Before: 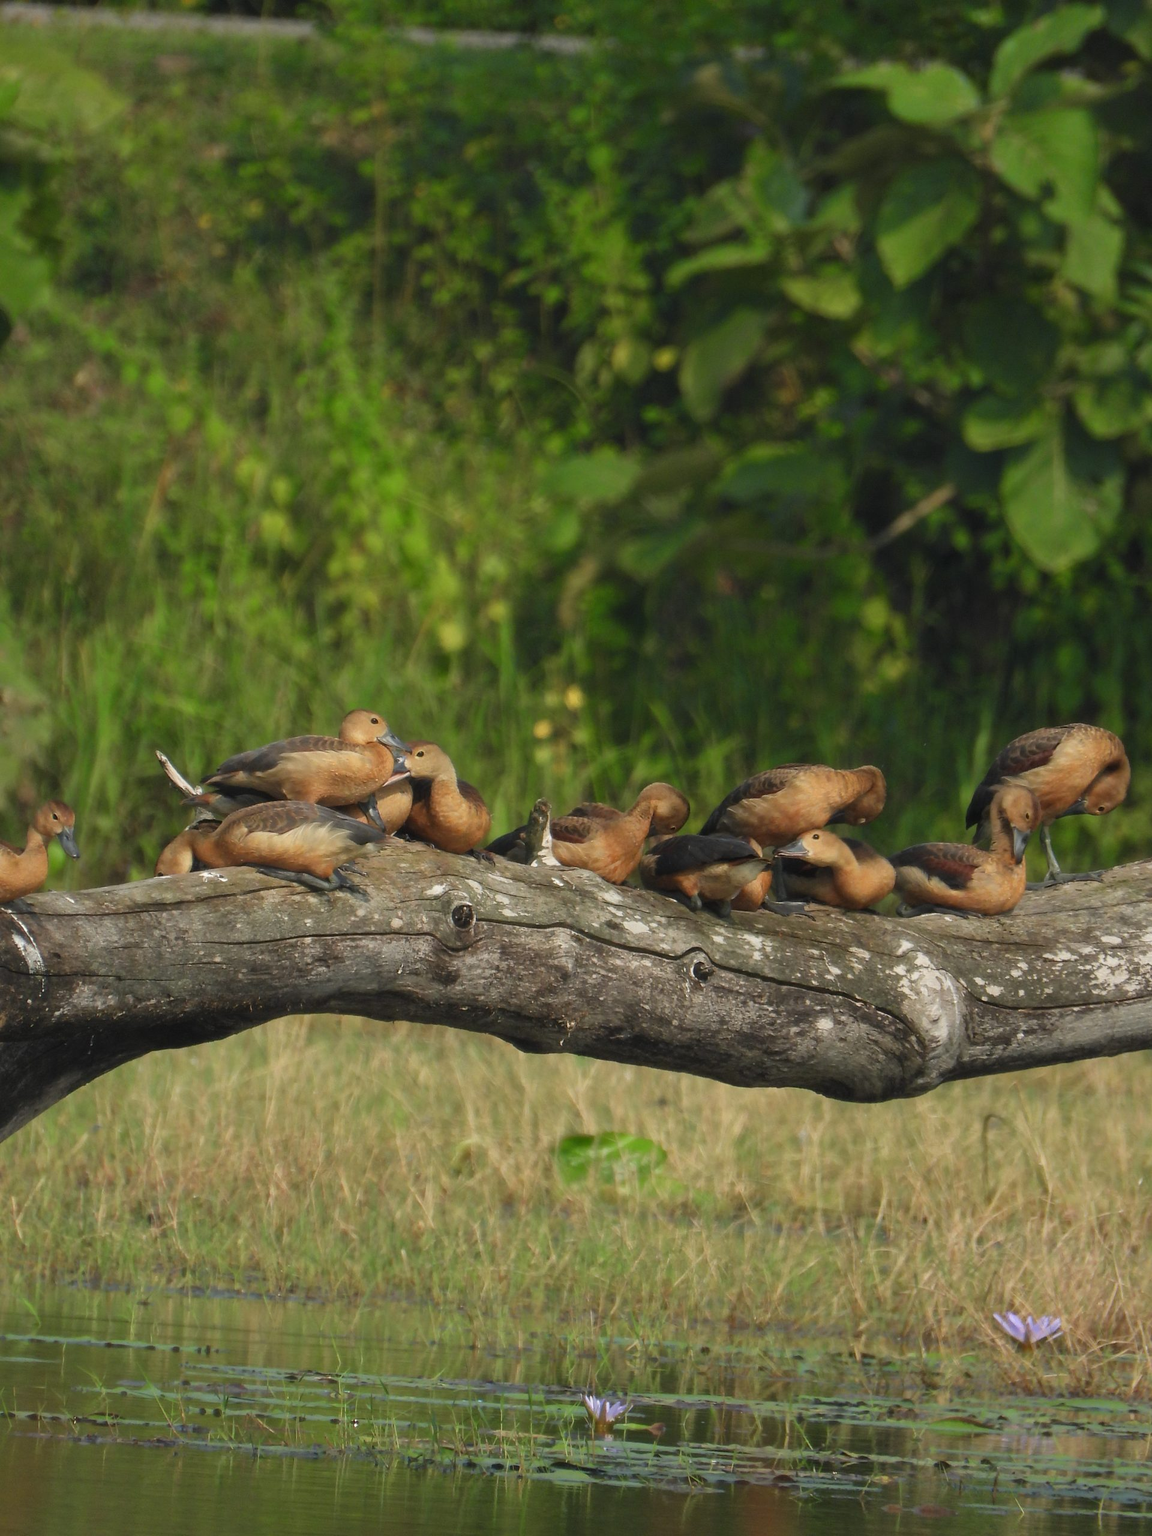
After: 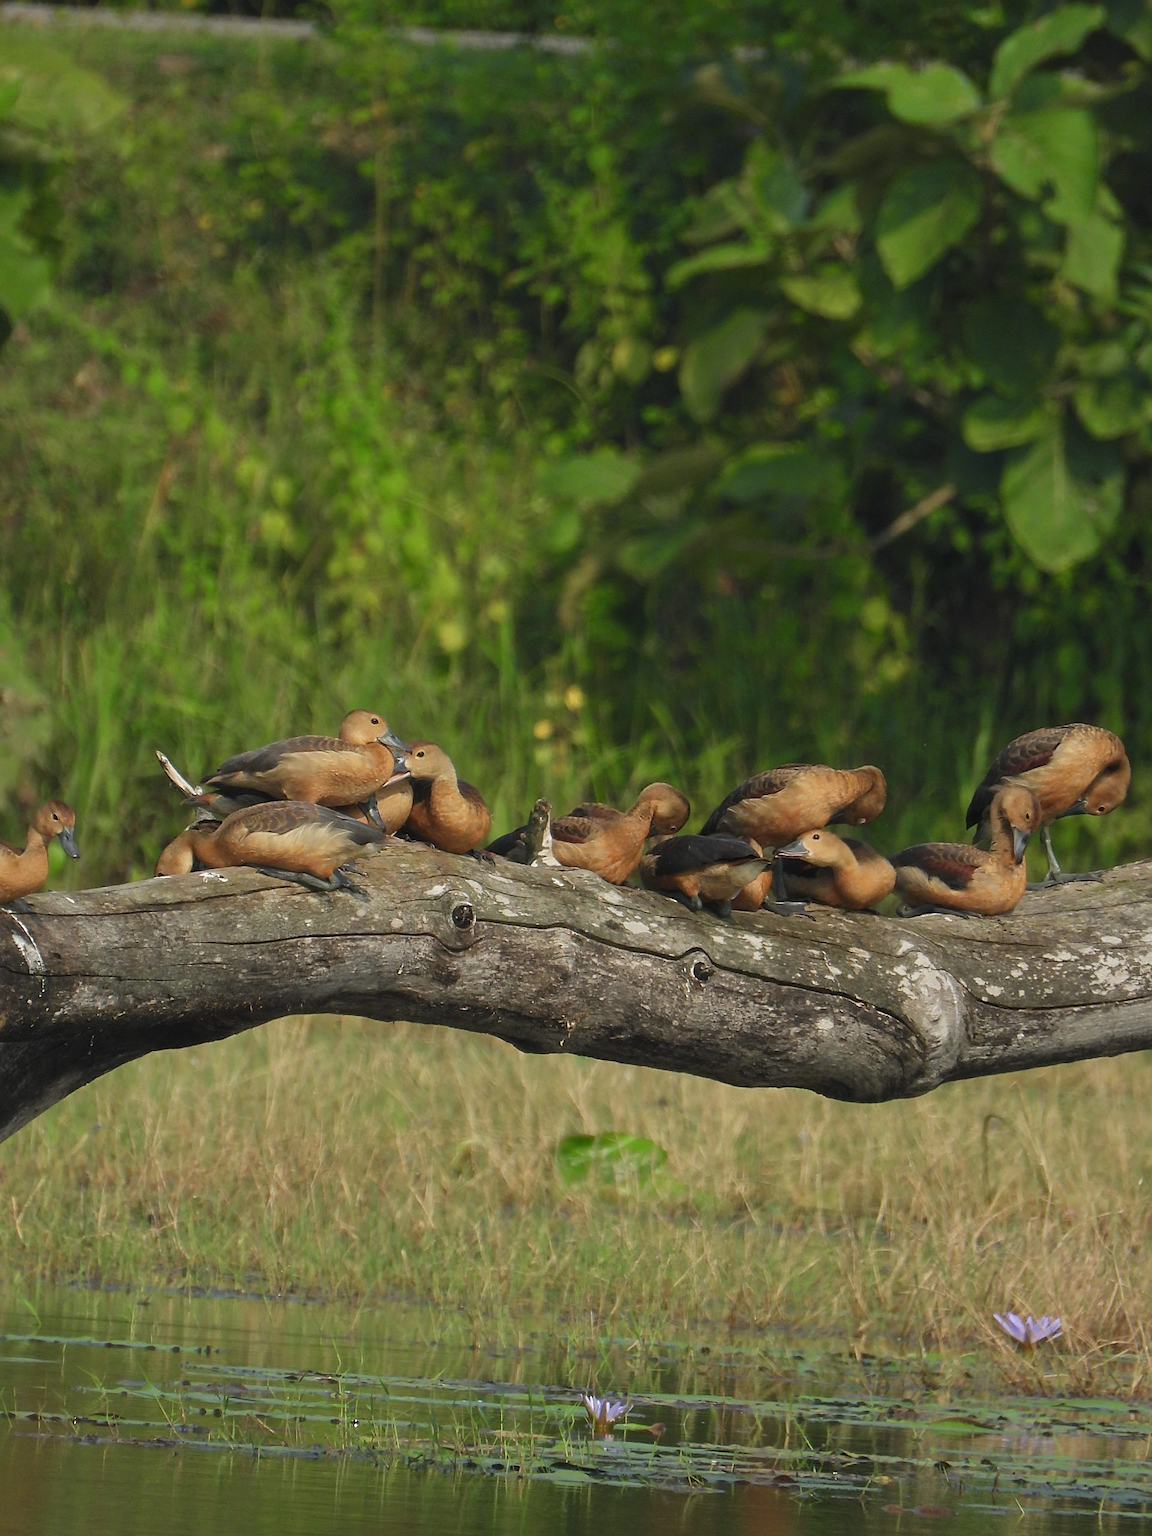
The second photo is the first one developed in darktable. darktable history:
sharpen: on, module defaults
tone equalizer: -8 EV -0.001 EV, -7 EV 0.005 EV, -6 EV -0.031 EV, -5 EV 0.013 EV, -4 EV -0.021 EV, -3 EV 0.041 EV, -2 EV -0.078 EV, -1 EV -0.317 EV, +0 EV -0.611 EV, mask exposure compensation -0.507 EV
